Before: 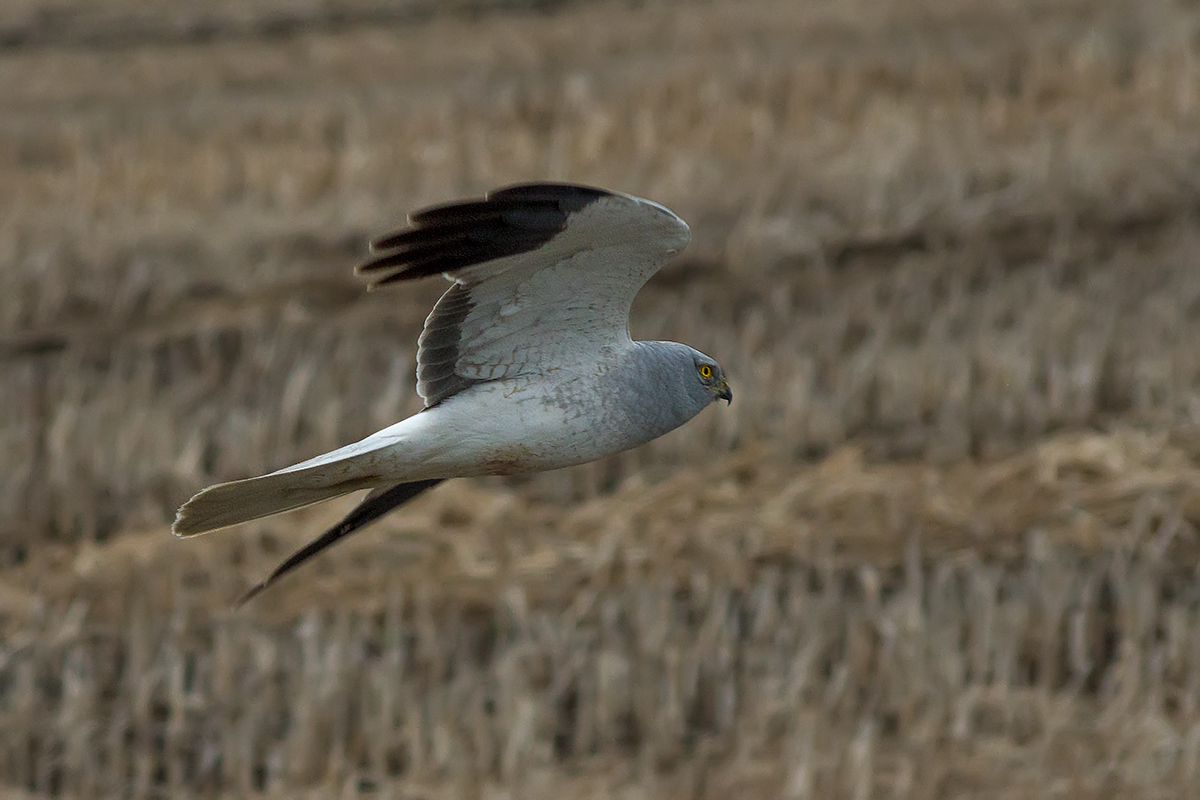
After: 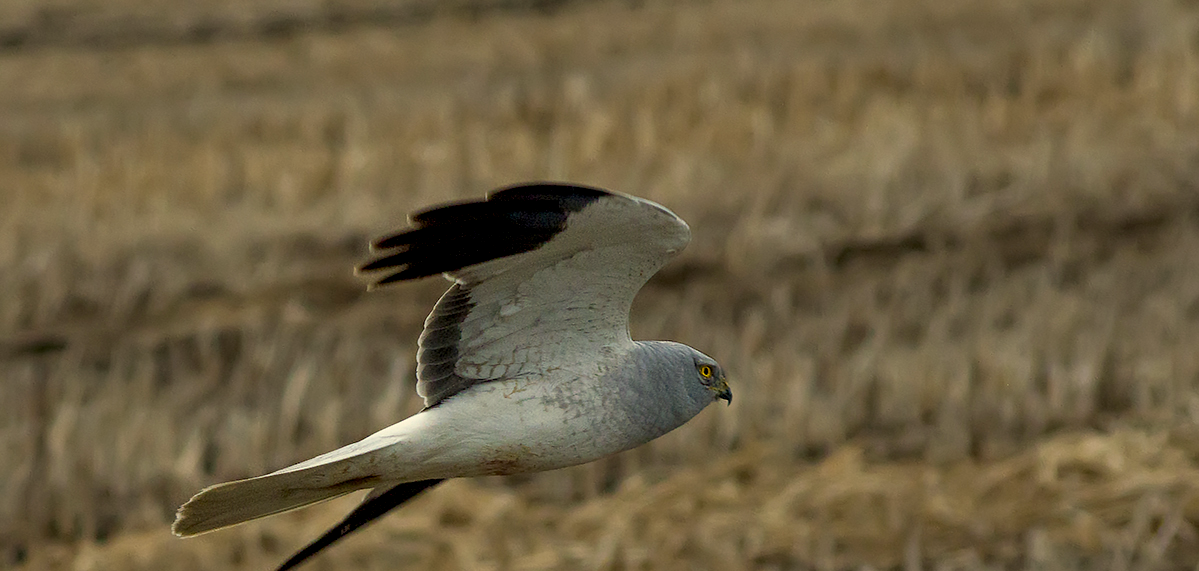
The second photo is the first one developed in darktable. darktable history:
crop: bottom 28.576%
exposure: black level correction 0.009, exposure 0.014 EV, compensate highlight preservation false
base curve: curves: ch0 [(0, 0) (0.472, 0.508) (1, 1)]
color correction: highlights a* 1.39, highlights b* 17.83
